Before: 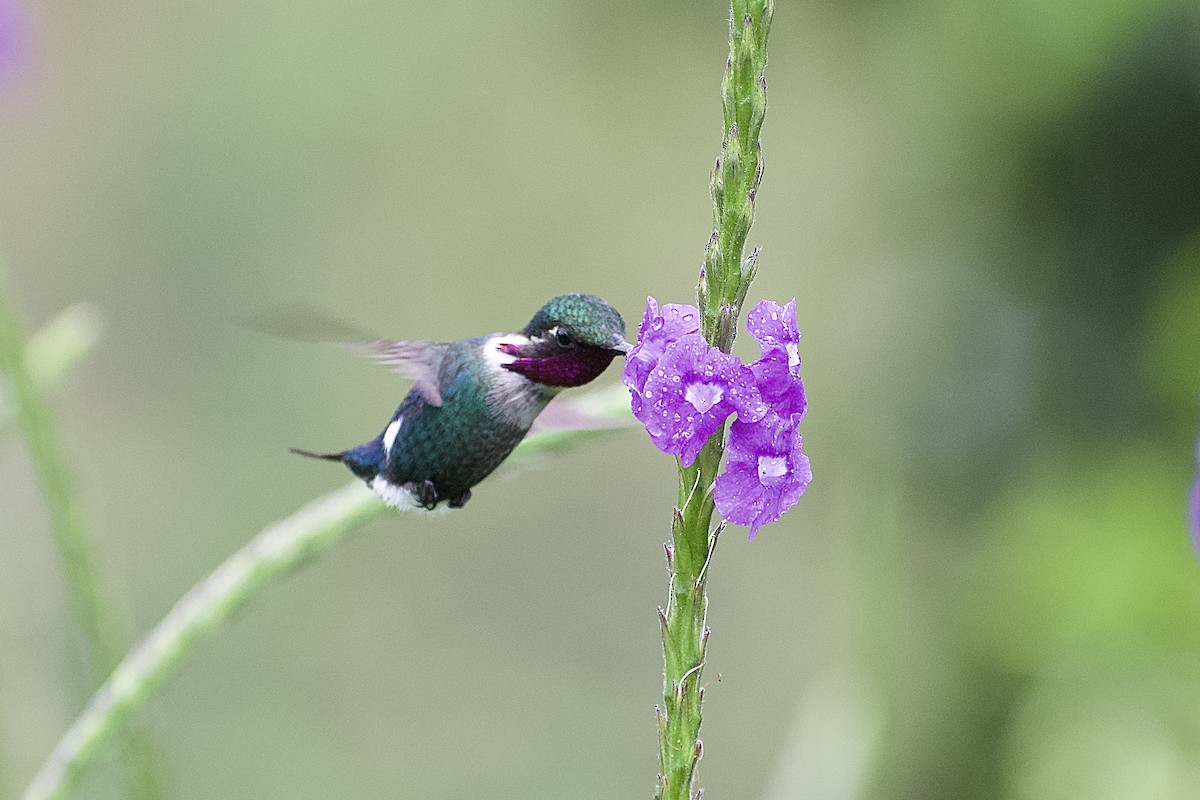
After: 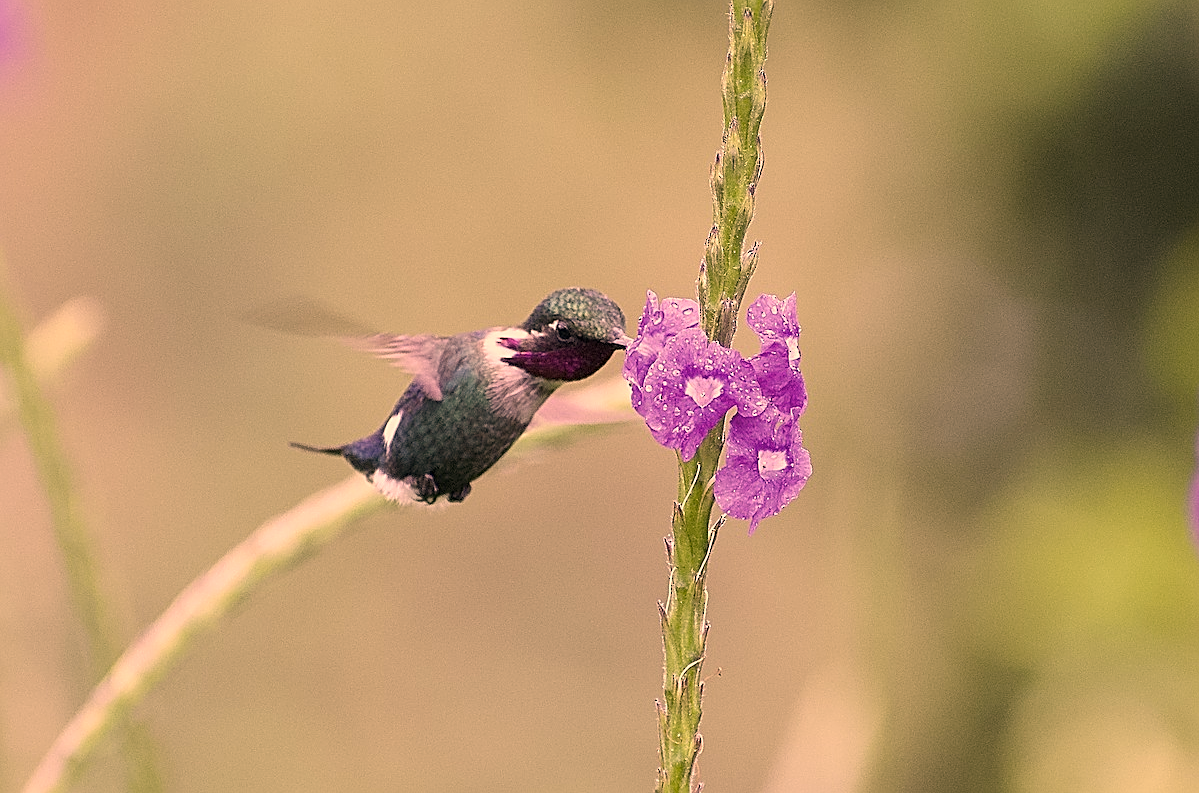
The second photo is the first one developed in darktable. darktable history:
color correction: highlights a* 39.8, highlights b* 39.65, saturation 0.687
crop: top 0.871%, right 0.048%
sharpen: on, module defaults
